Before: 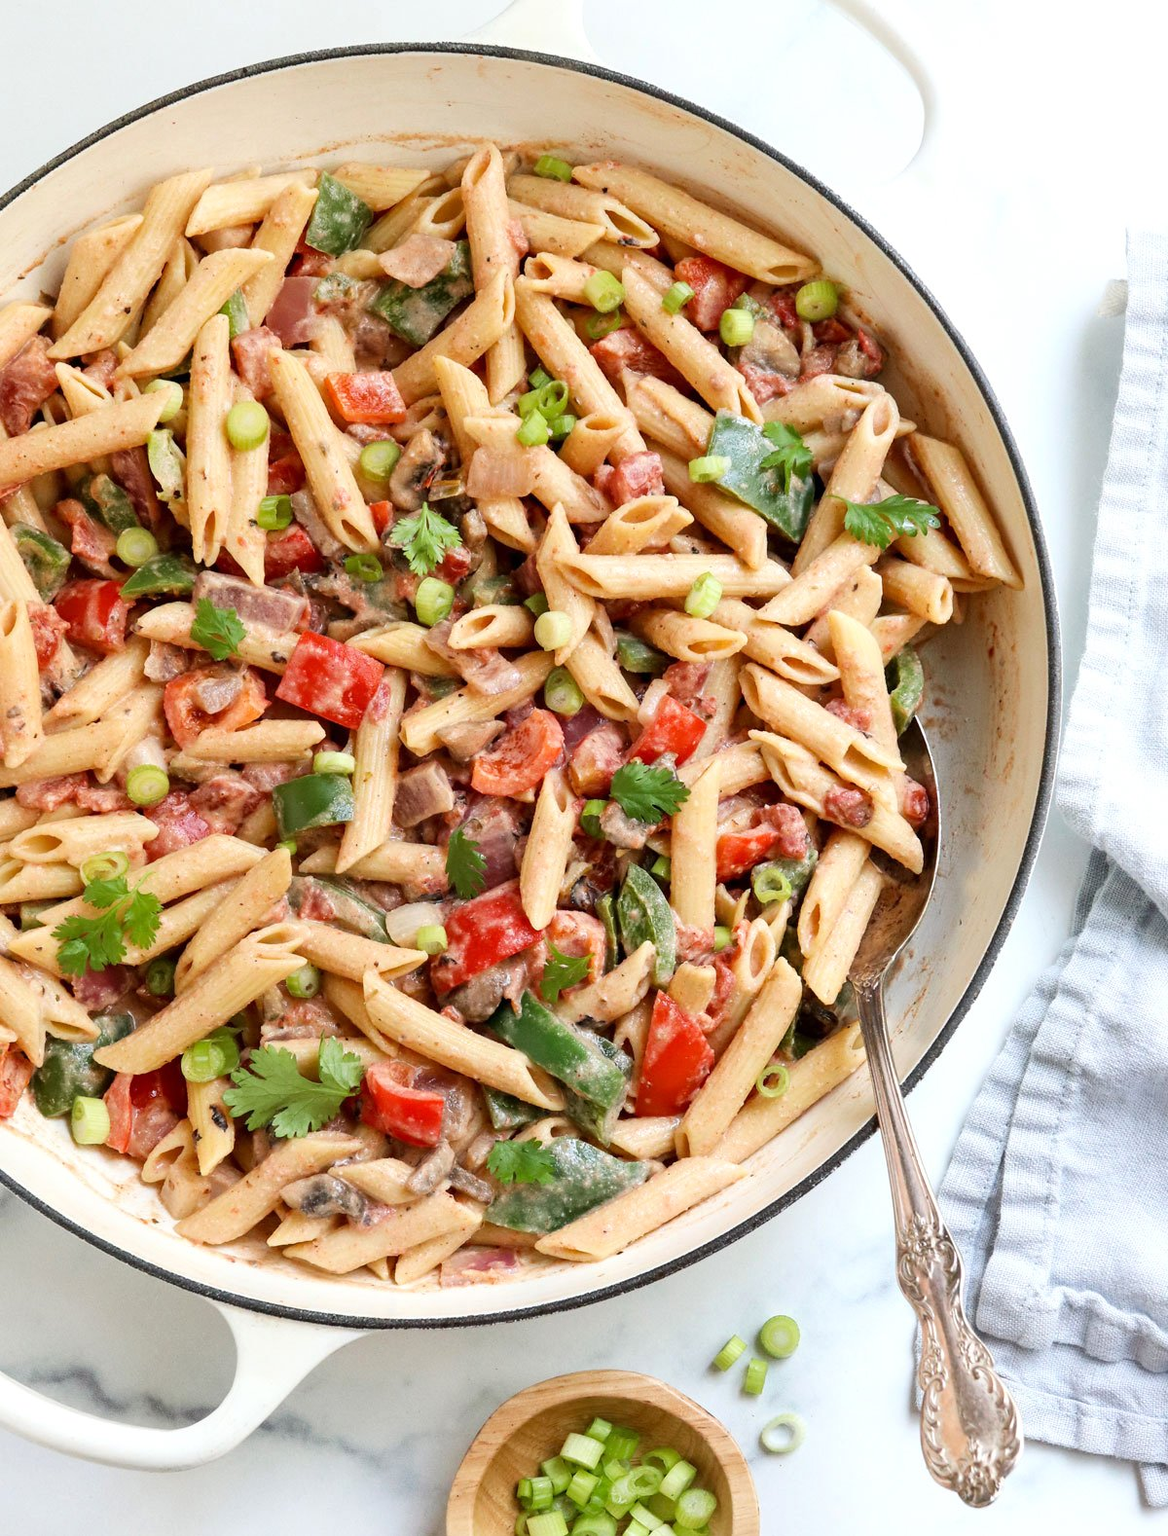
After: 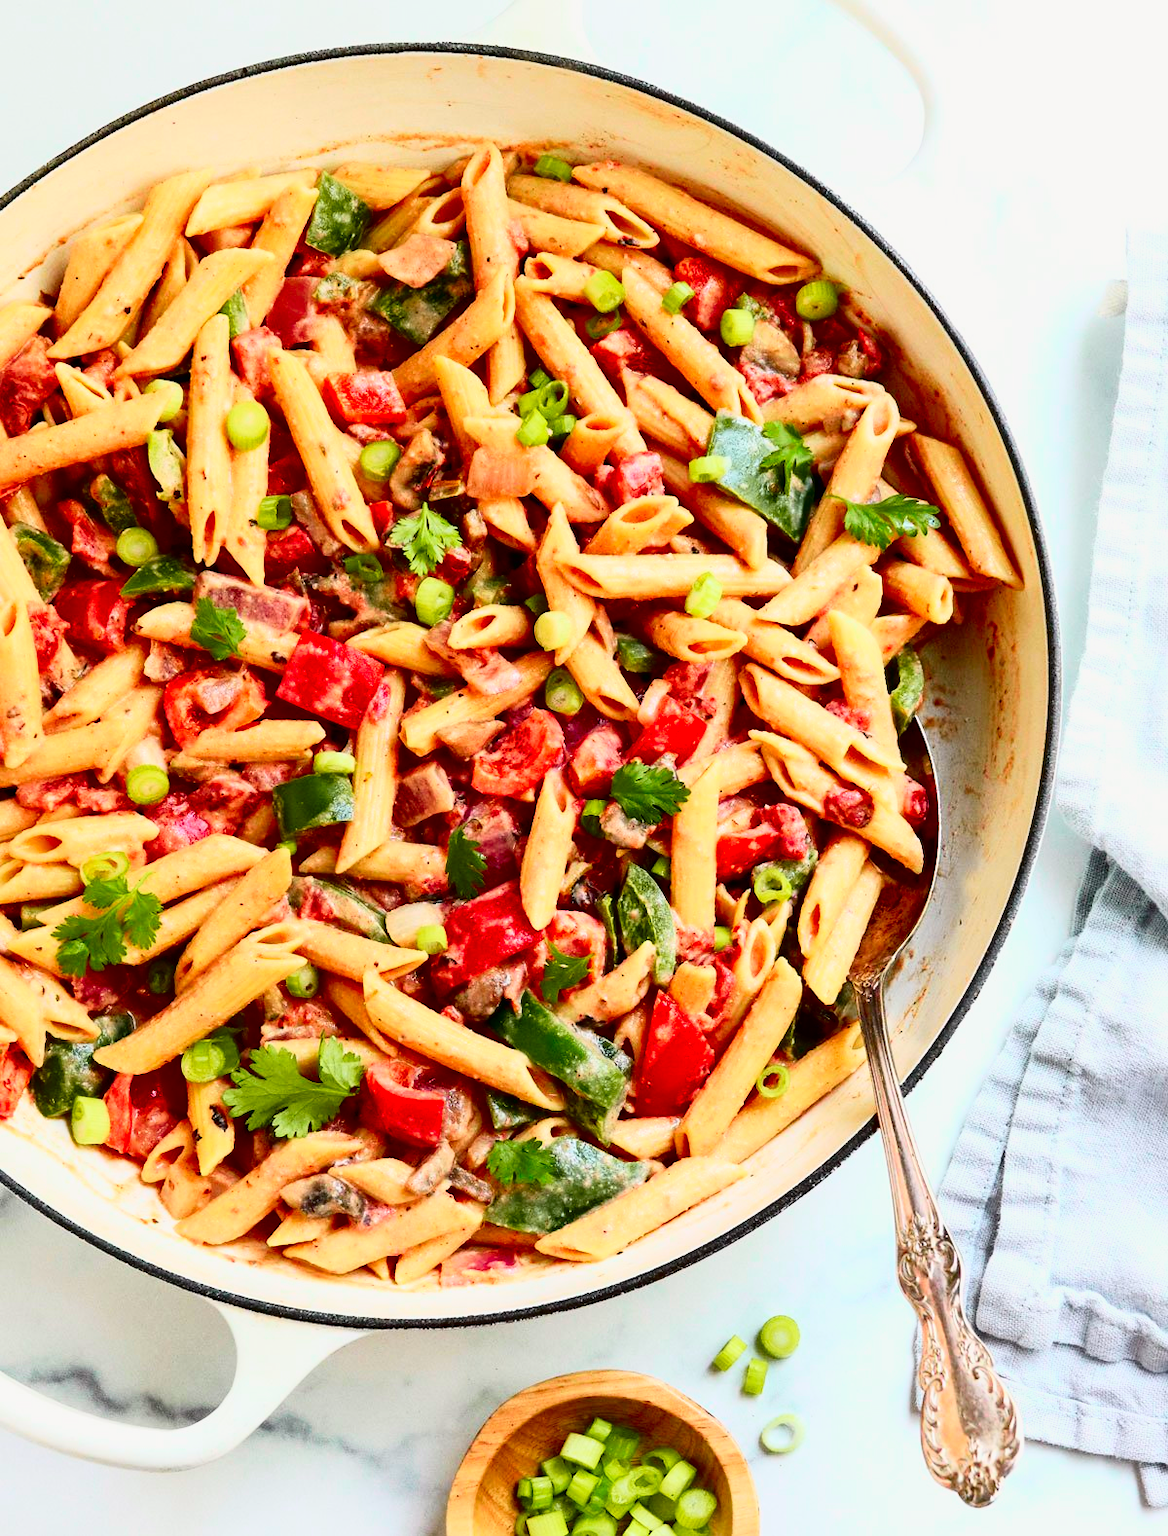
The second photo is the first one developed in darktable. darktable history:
contrast brightness saturation: contrast 0.129, brightness -0.244, saturation 0.138
tone curve: curves: ch0 [(0, 0.005) (0.103, 0.097) (0.18, 0.22) (0.378, 0.482) (0.504, 0.631) (0.663, 0.801) (0.834, 0.914) (1, 0.971)]; ch1 [(0, 0) (0.172, 0.123) (0.324, 0.253) (0.396, 0.388) (0.478, 0.461) (0.499, 0.498) (0.522, 0.528) (0.604, 0.692) (0.704, 0.818) (1, 1)]; ch2 [(0, 0) (0.411, 0.424) (0.496, 0.5) (0.515, 0.519) (0.555, 0.585) (0.628, 0.703) (1, 1)], color space Lab, independent channels, preserve colors none
